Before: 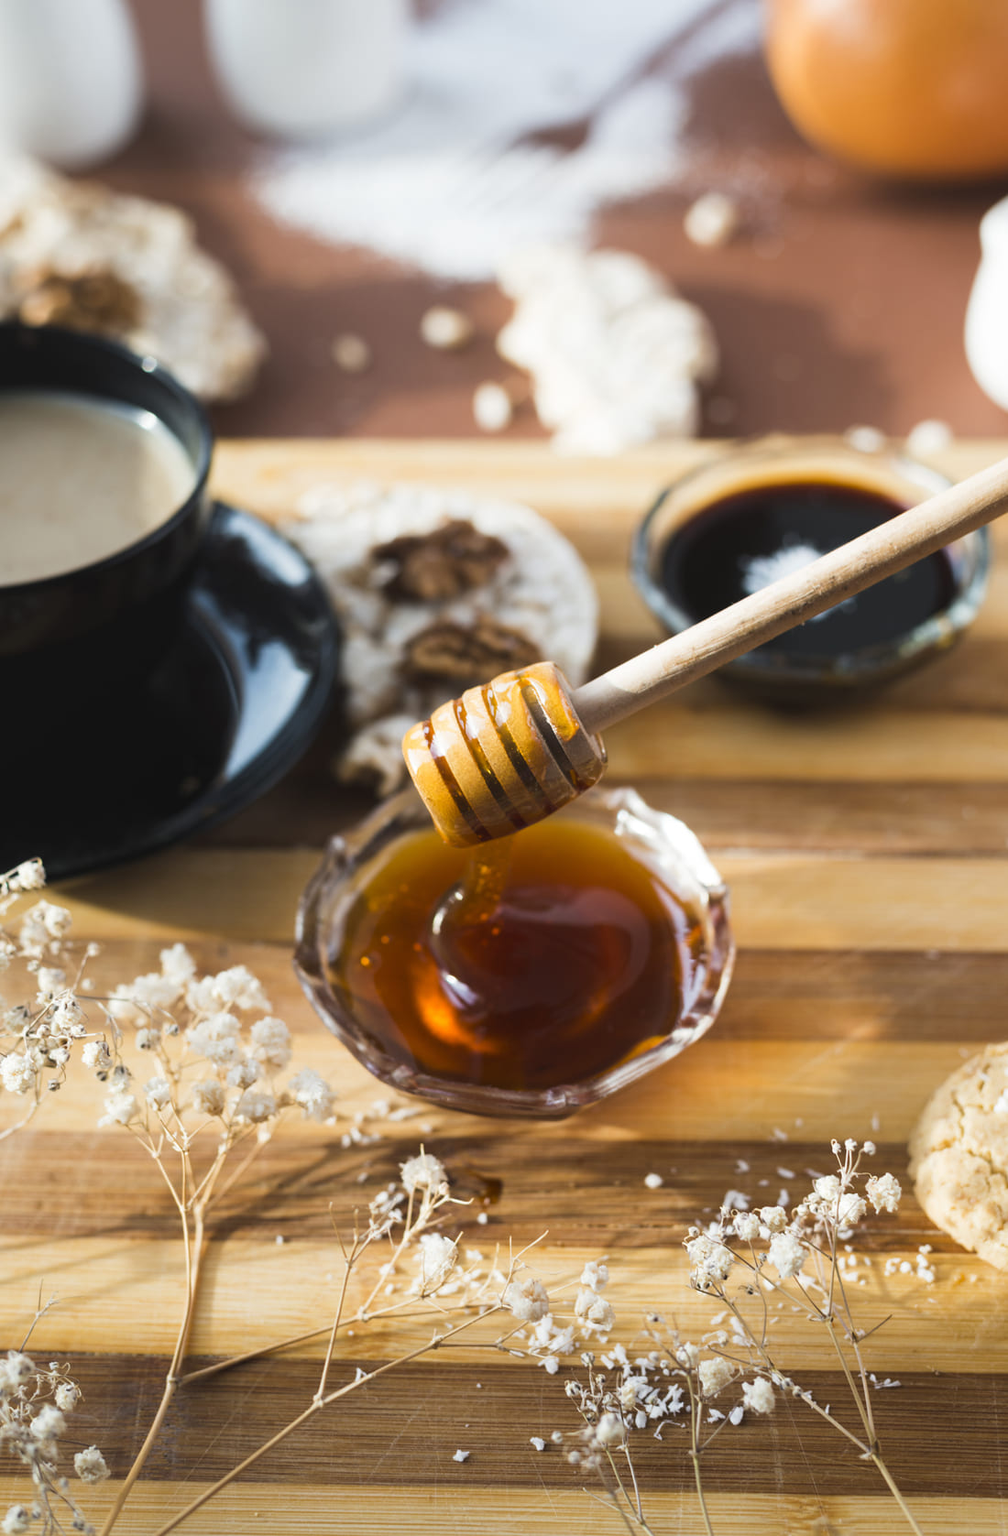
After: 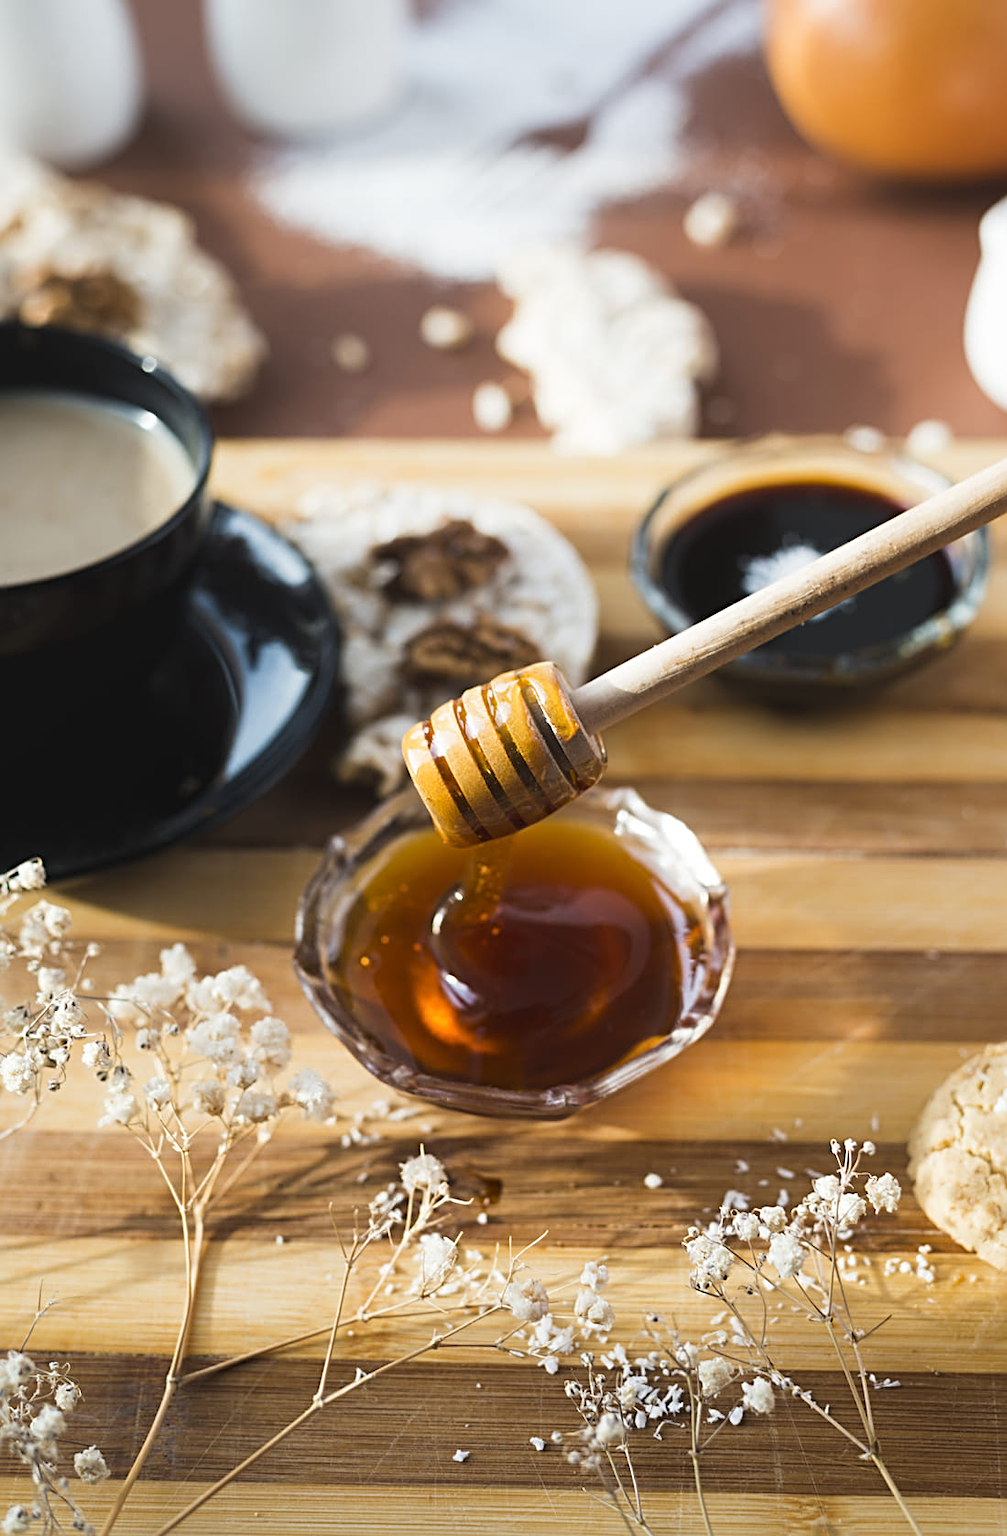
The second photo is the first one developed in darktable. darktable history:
sharpen: radius 3.132
